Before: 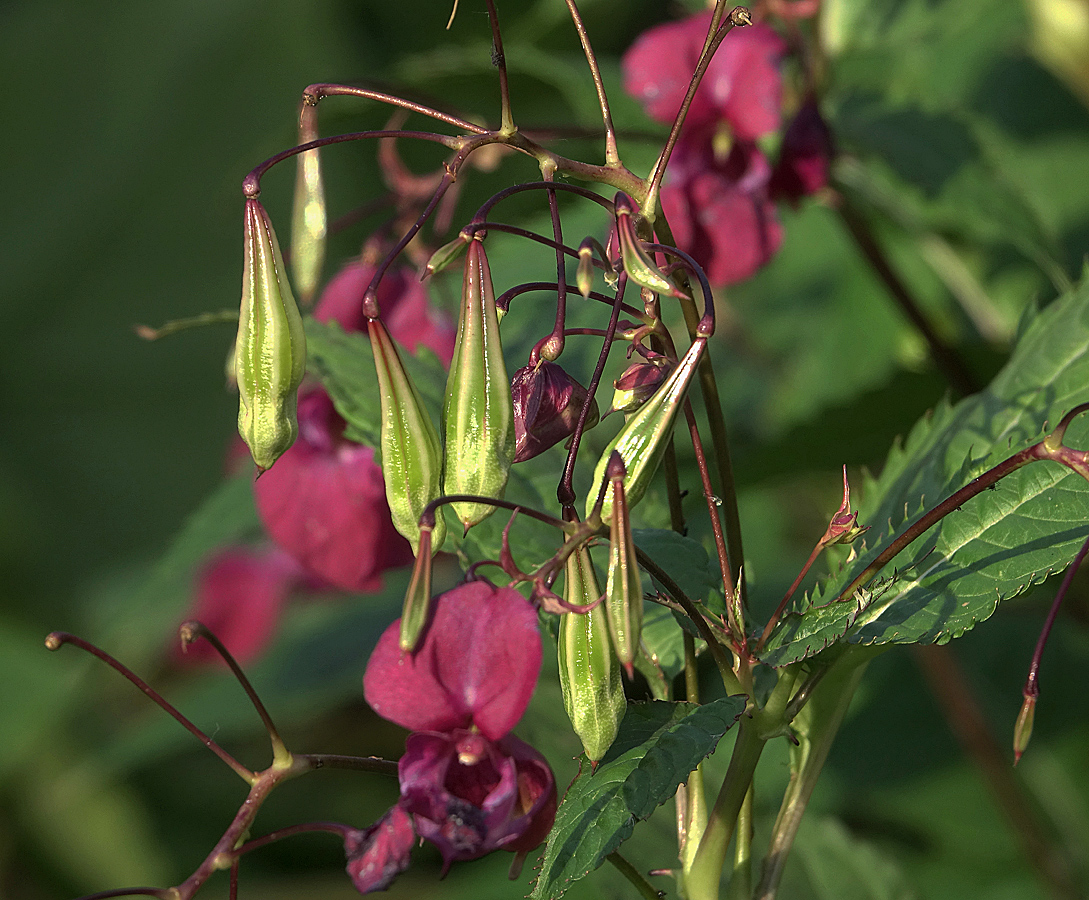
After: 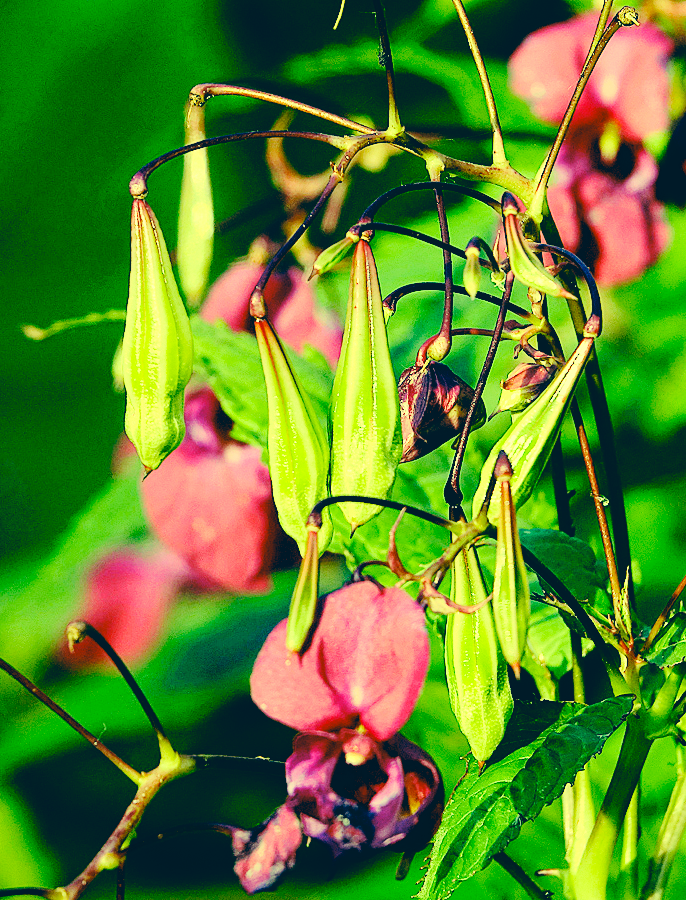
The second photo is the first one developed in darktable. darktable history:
exposure: black level correction 0, exposure 0.498 EV, compensate highlight preservation false
base curve: curves: ch0 [(0, 0) (0.036, 0.01) (0.123, 0.254) (0.258, 0.504) (0.507, 0.748) (1, 1)], preserve colors none
tone curve: curves: ch0 [(0, 0) (0.739, 0.837) (1, 1)]; ch1 [(0, 0) (0.226, 0.261) (0.383, 0.397) (0.462, 0.473) (0.498, 0.502) (0.521, 0.52) (0.578, 0.57) (1, 1)]; ch2 [(0, 0) (0.438, 0.456) (0.5, 0.5) (0.547, 0.557) (0.597, 0.58) (0.629, 0.603) (1, 1)], color space Lab, linked channels, preserve colors none
color correction: highlights a* -16.36, highlights b* 39.79, shadows a* -39.51, shadows b* -25.56
crop: left 10.403%, right 26.565%
